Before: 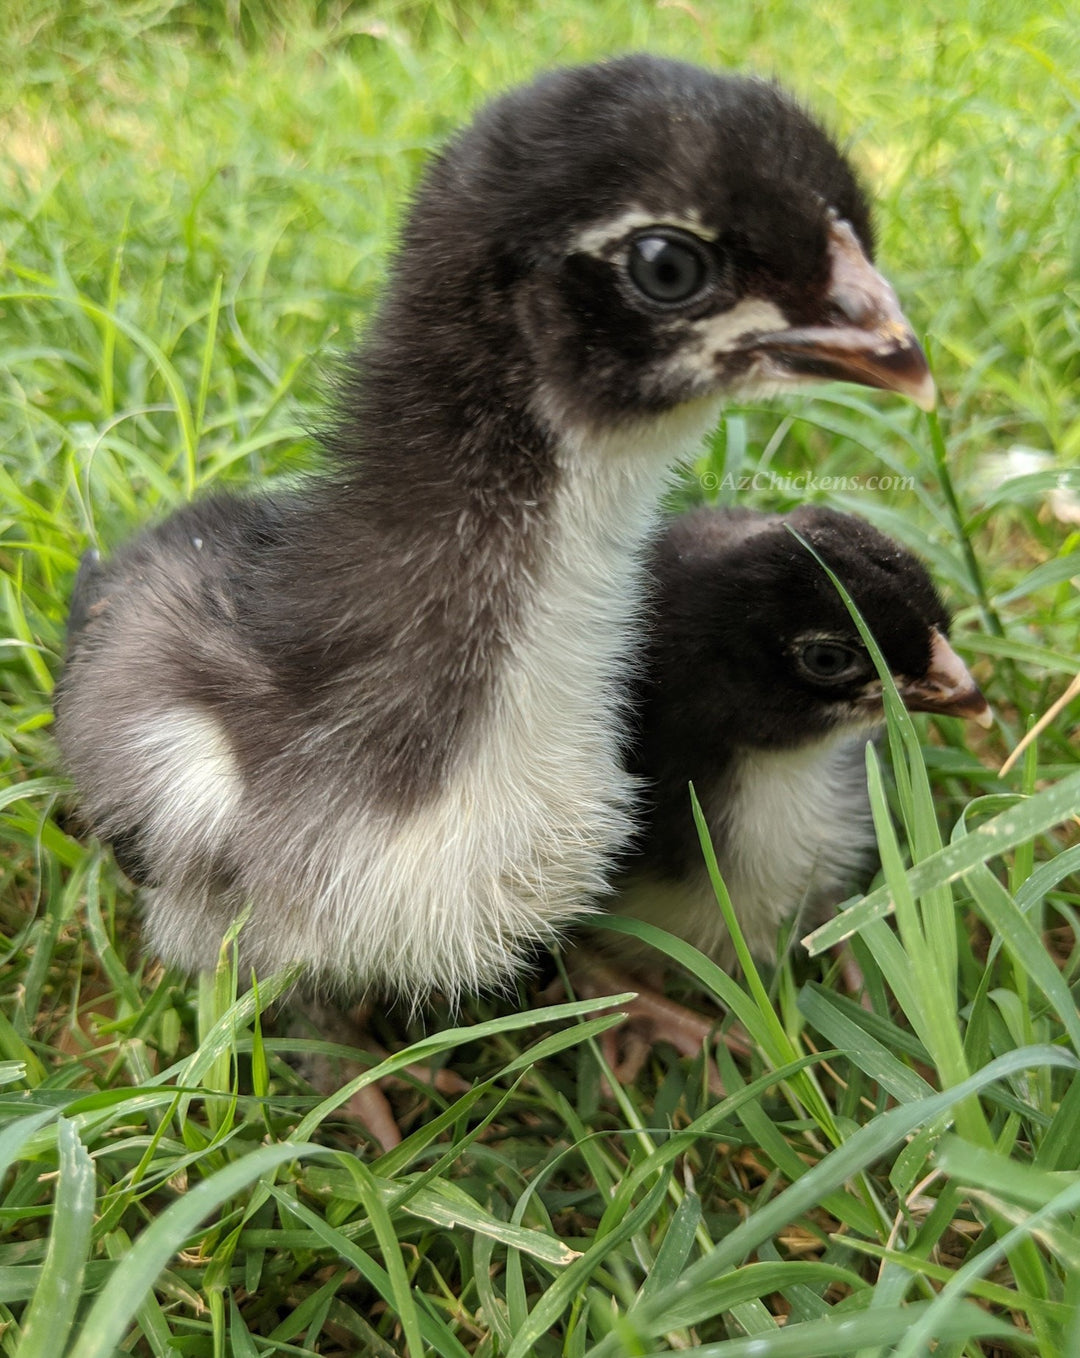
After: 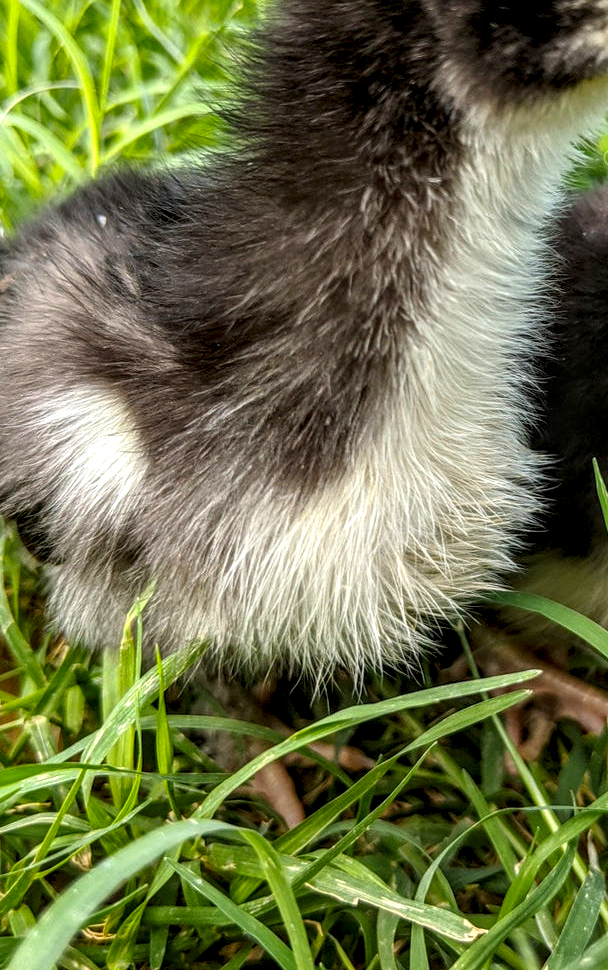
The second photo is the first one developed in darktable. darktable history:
local contrast: highlights 0%, shadows 0%, detail 182%
crop: left 8.966%, top 23.852%, right 34.699%, bottom 4.703%
color balance rgb: perceptual saturation grading › global saturation 20%, global vibrance 20%
